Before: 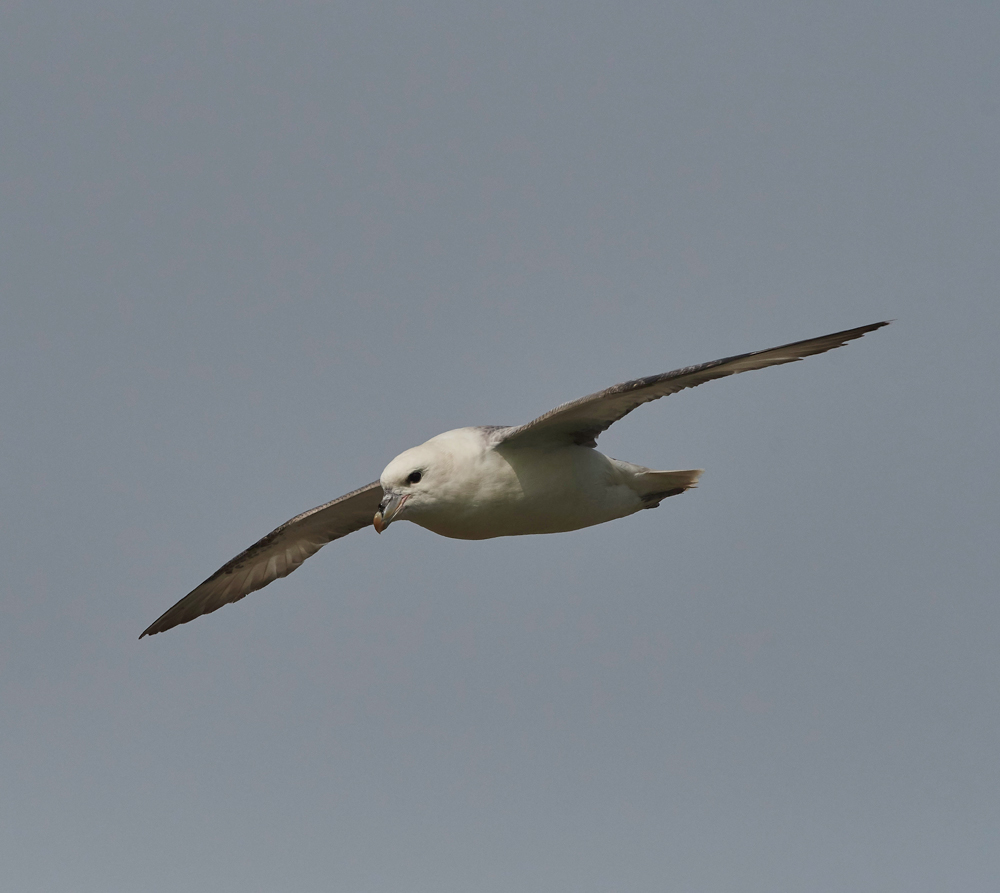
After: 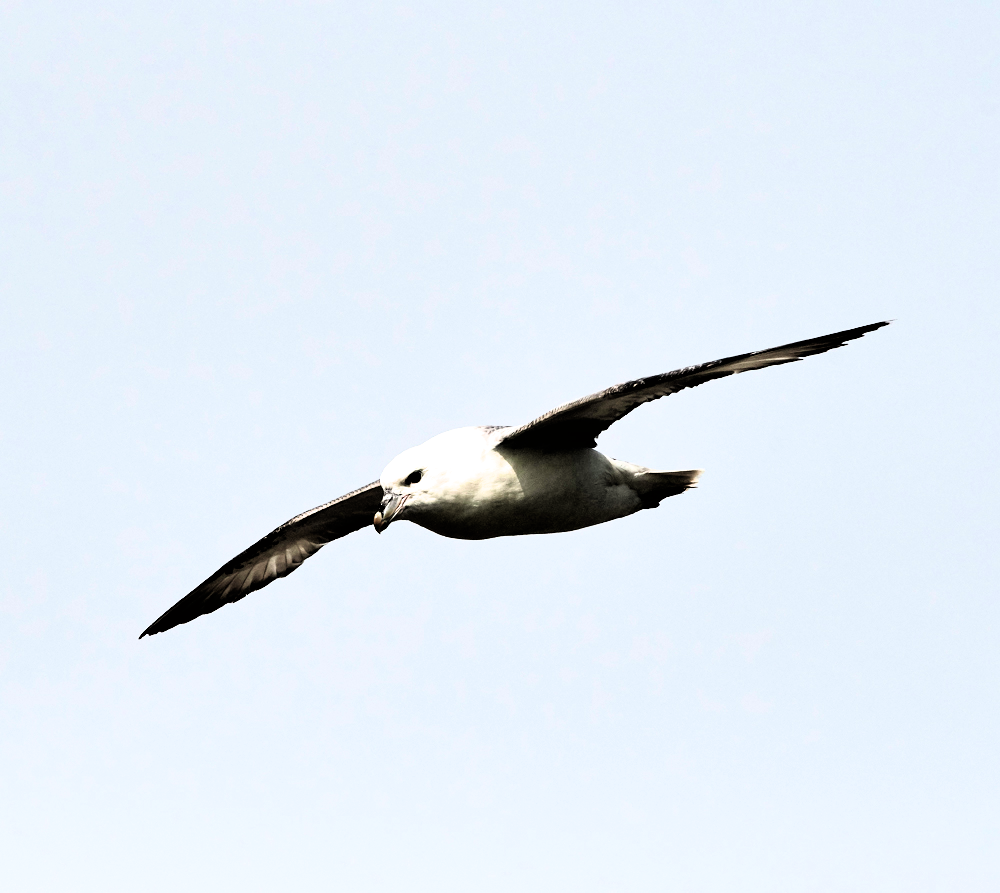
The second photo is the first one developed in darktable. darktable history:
filmic rgb: black relative exposure -3.63 EV, white relative exposure 2.16 EV, hardness 3.62
rgb curve: curves: ch0 [(0, 0) (0.21, 0.15) (0.24, 0.21) (0.5, 0.75) (0.75, 0.96) (0.89, 0.99) (1, 1)]; ch1 [(0, 0.02) (0.21, 0.13) (0.25, 0.2) (0.5, 0.67) (0.75, 0.9) (0.89, 0.97) (1, 1)]; ch2 [(0, 0.02) (0.21, 0.13) (0.25, 0.2) (0.5, 0.67) (0.75, 0.9) (0.89, 0.97) (1, 1)], compensate middle gray true
